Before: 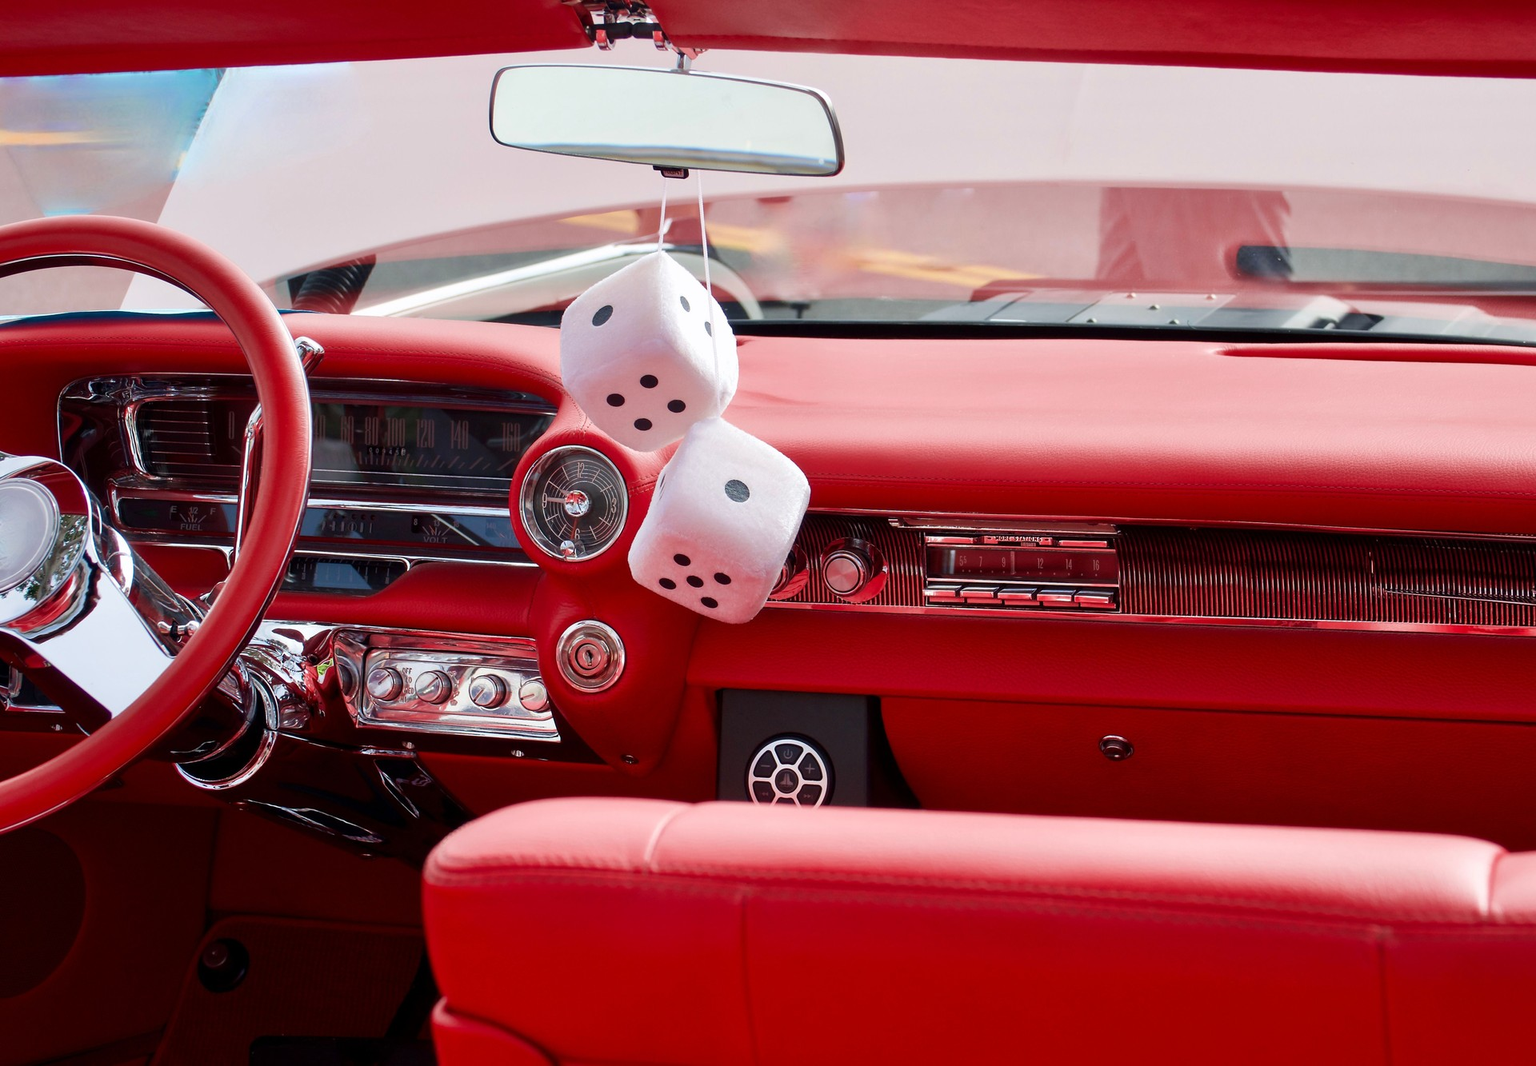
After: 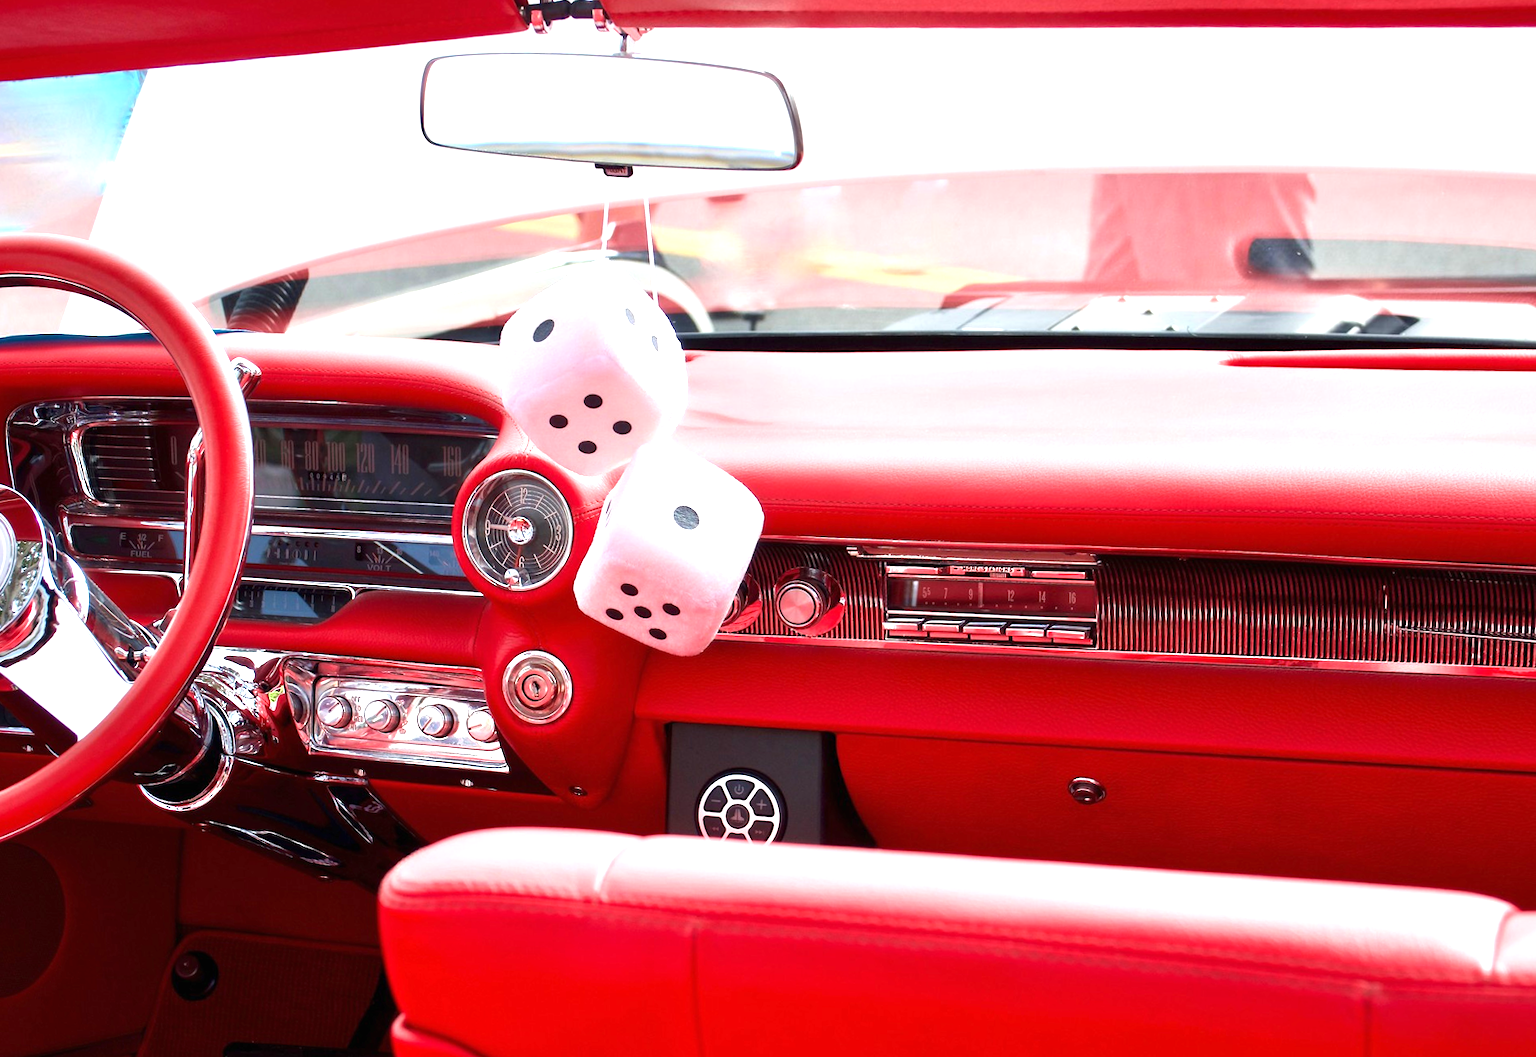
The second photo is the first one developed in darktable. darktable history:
exposure: black level correction 0, exposure 1.1 EV, compensate highlight preservation false
rotate and perspective: rotation 0.062°, lens shift (vertical) 0.115, lens shift (horizontal) -0.133, crop left 0.047, crop right 0.94, crop top 0.061, crop bottom 0.94
